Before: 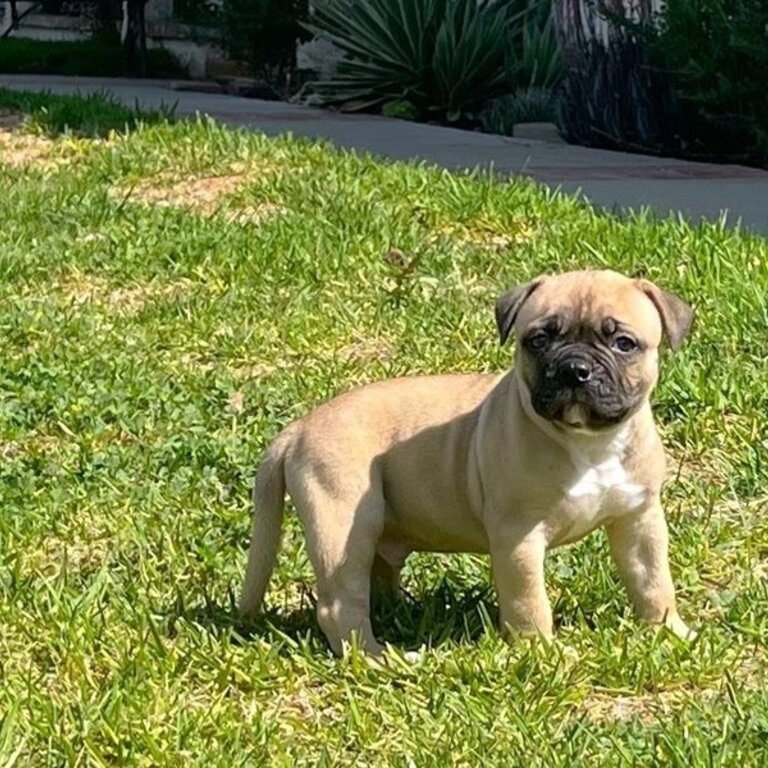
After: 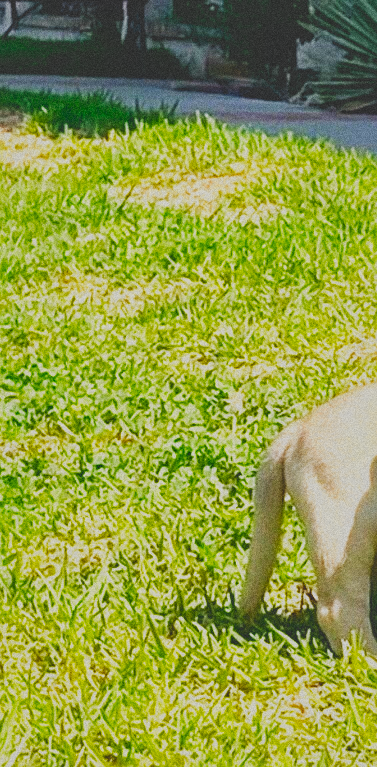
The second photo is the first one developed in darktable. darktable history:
contrast brightness saturation: contrast -0.28
crop and rotate: left 0%, top 0%, right 50.845%
exposure: compensate highlight preservation false
grain: coarseness 9.61 ISO, strength 35.62%
sharpen: amount 0.2
shadows and highlights: on, module defaults
base curve: curves: ch0 [(0, 0) (0.007, 0.004) (0.027, 0.03) (0.046, 0.07) (0.207, 0.54) (0.442, 0.872) (0.673, 0.972) (1, 1)], preserve colors none
